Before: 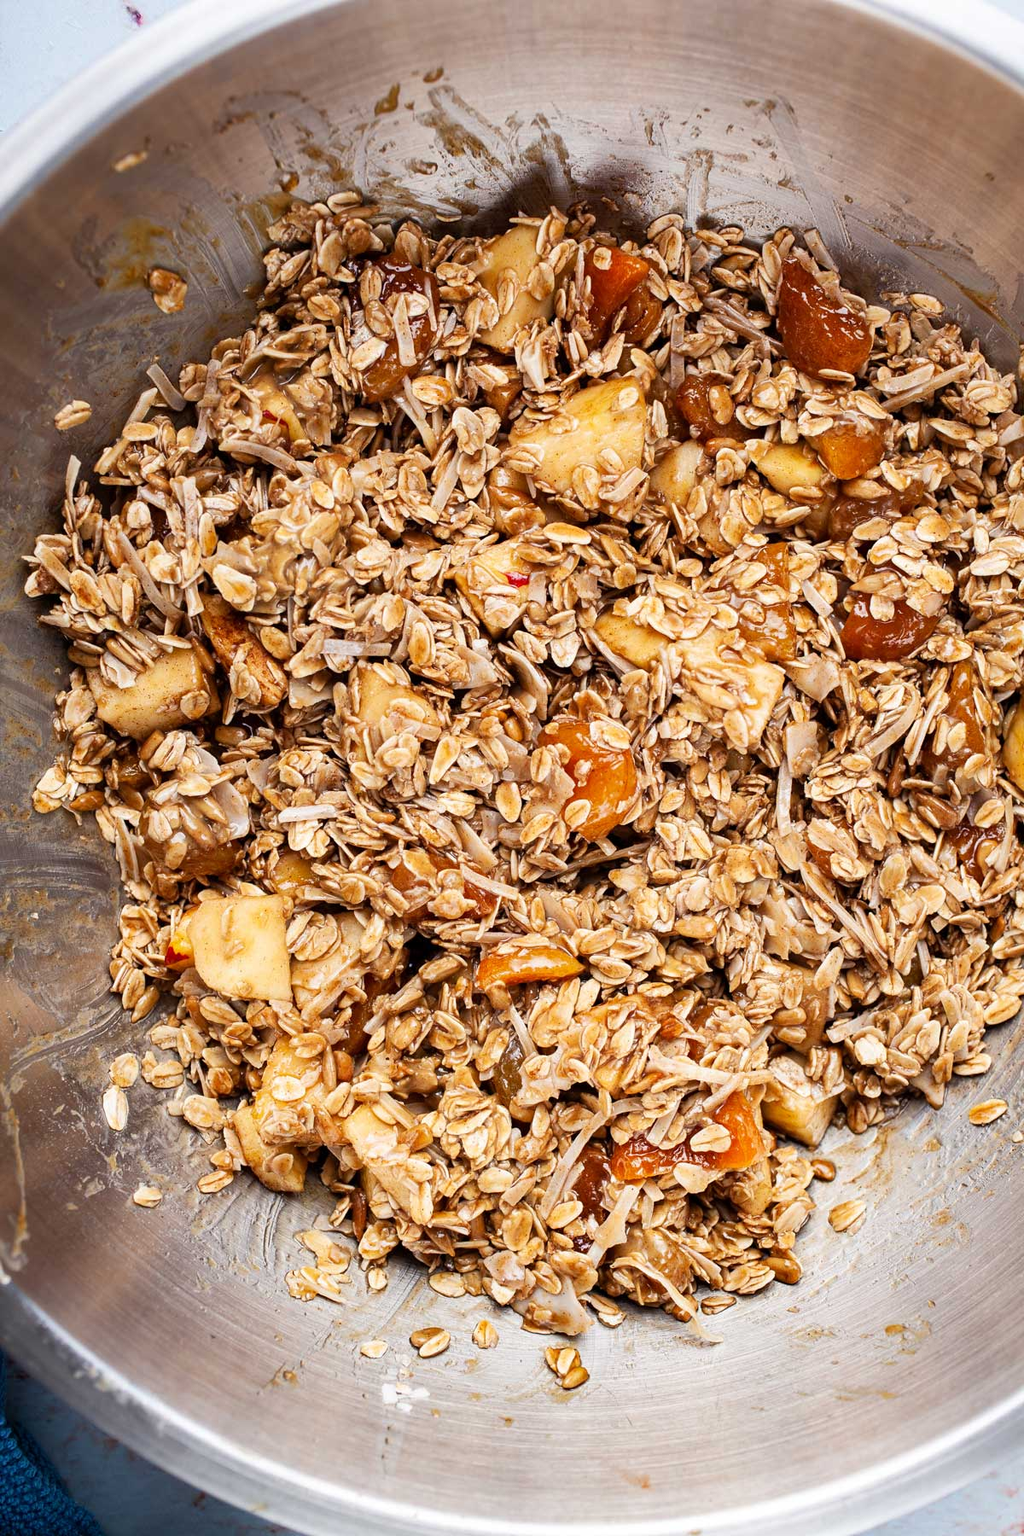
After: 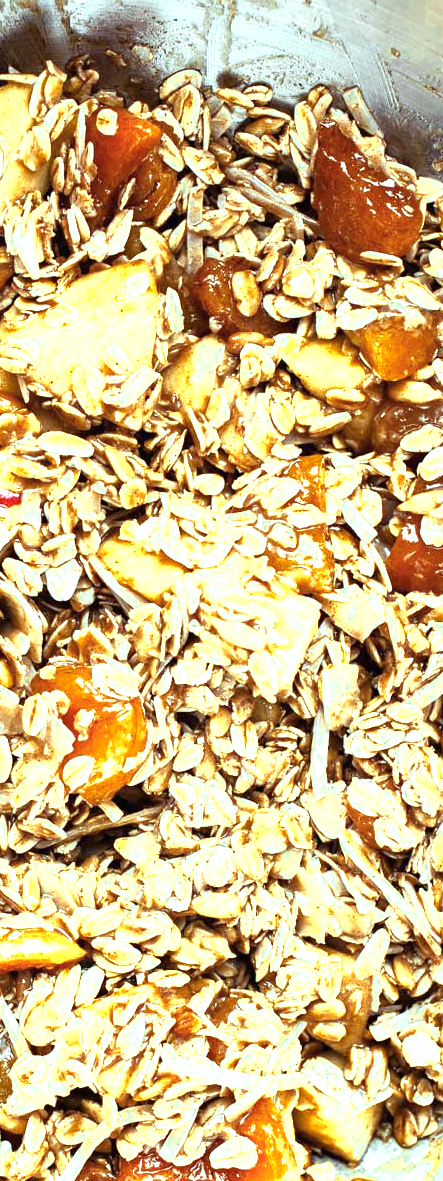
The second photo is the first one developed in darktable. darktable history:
exposure: black level correction 0, exposure 0.95 EV, compensate exposure bias true, compensate highlight preservation false
color balance rgb: shadows lift › chroma 7.23%, shadows lift › hue 246.48°, highlights gain › chroma 5.38%, highlights gain › hue 196.93°, white fulcrum 1 EV
color zones: curves: ch0 [(0, 0.485) (0.178, 0.476) (0.261, 0.623) (0.411, 0.403) (0.708, 0.603) (0.934, 0.412)]; ch1 [(0.003, 0.485) (0.149, 0.496) (0.229, 0.584) (0.326, 0.551) (0.484, 0.262) (0.757, 0.643)]
crop and rotate: left 49.936%, top 10.094%, right 13.136%, bottom 24.256%
